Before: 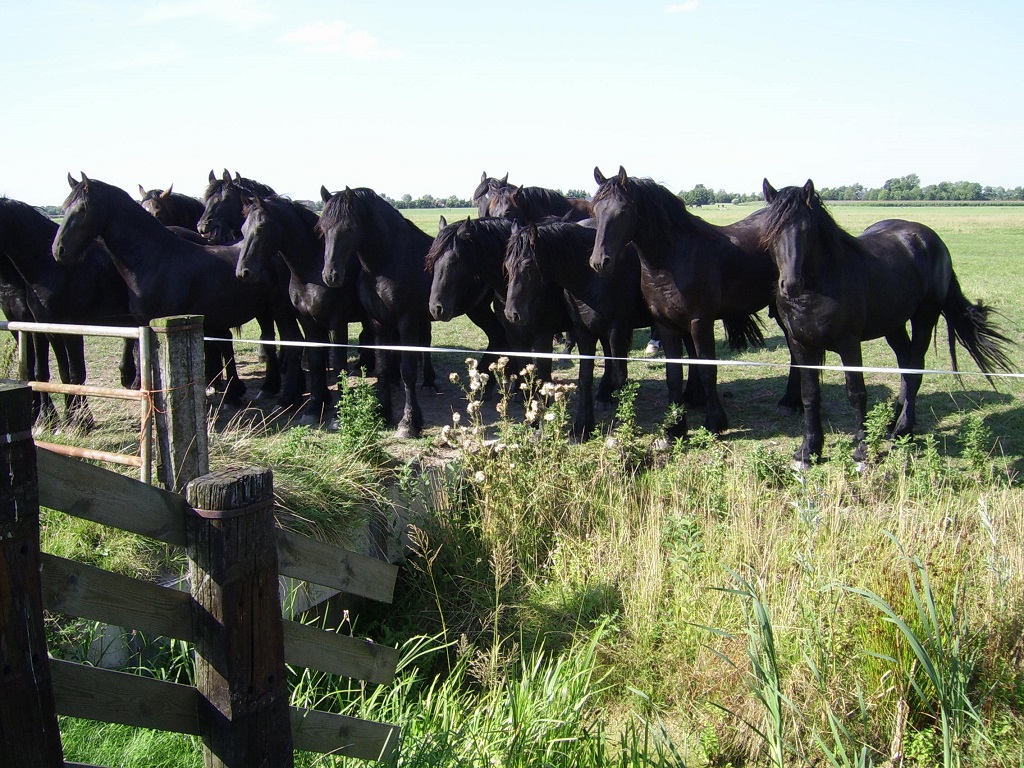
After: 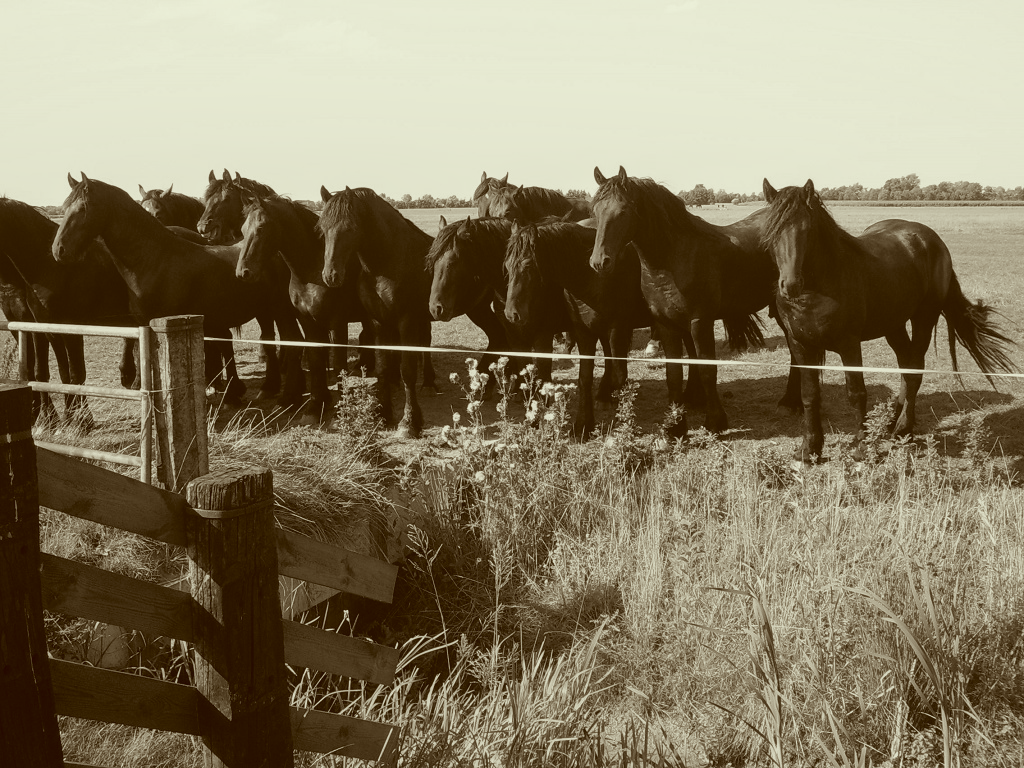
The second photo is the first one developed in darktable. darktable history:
local contrast: highlights 68%, shadows 68%, detail 82%, midtone range 0.325
color correction: highlights a* -5.3, highlights b* 9.8, shadows a* 9.8, shadows b* 24.26
color calibration: output gray [0.21, 0.42, 0.37, 0], gray › normalize channels true, illuminant same as pipeline (D50), adaptation XYZ, x 0.346, y 0.359, gamut compression 0
